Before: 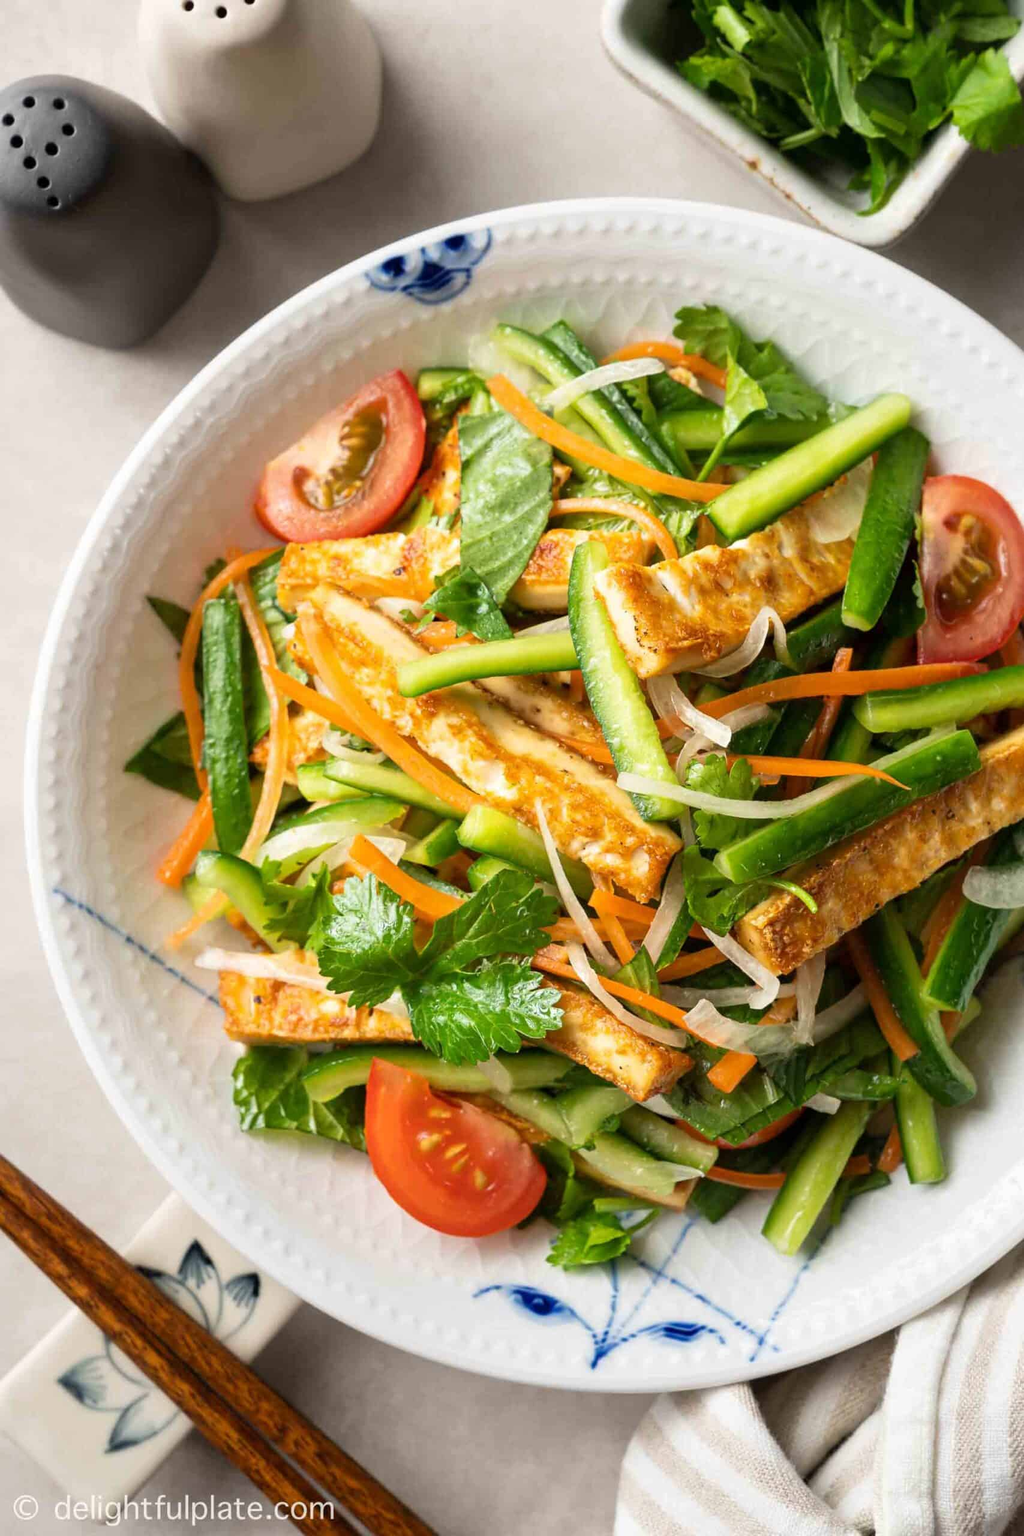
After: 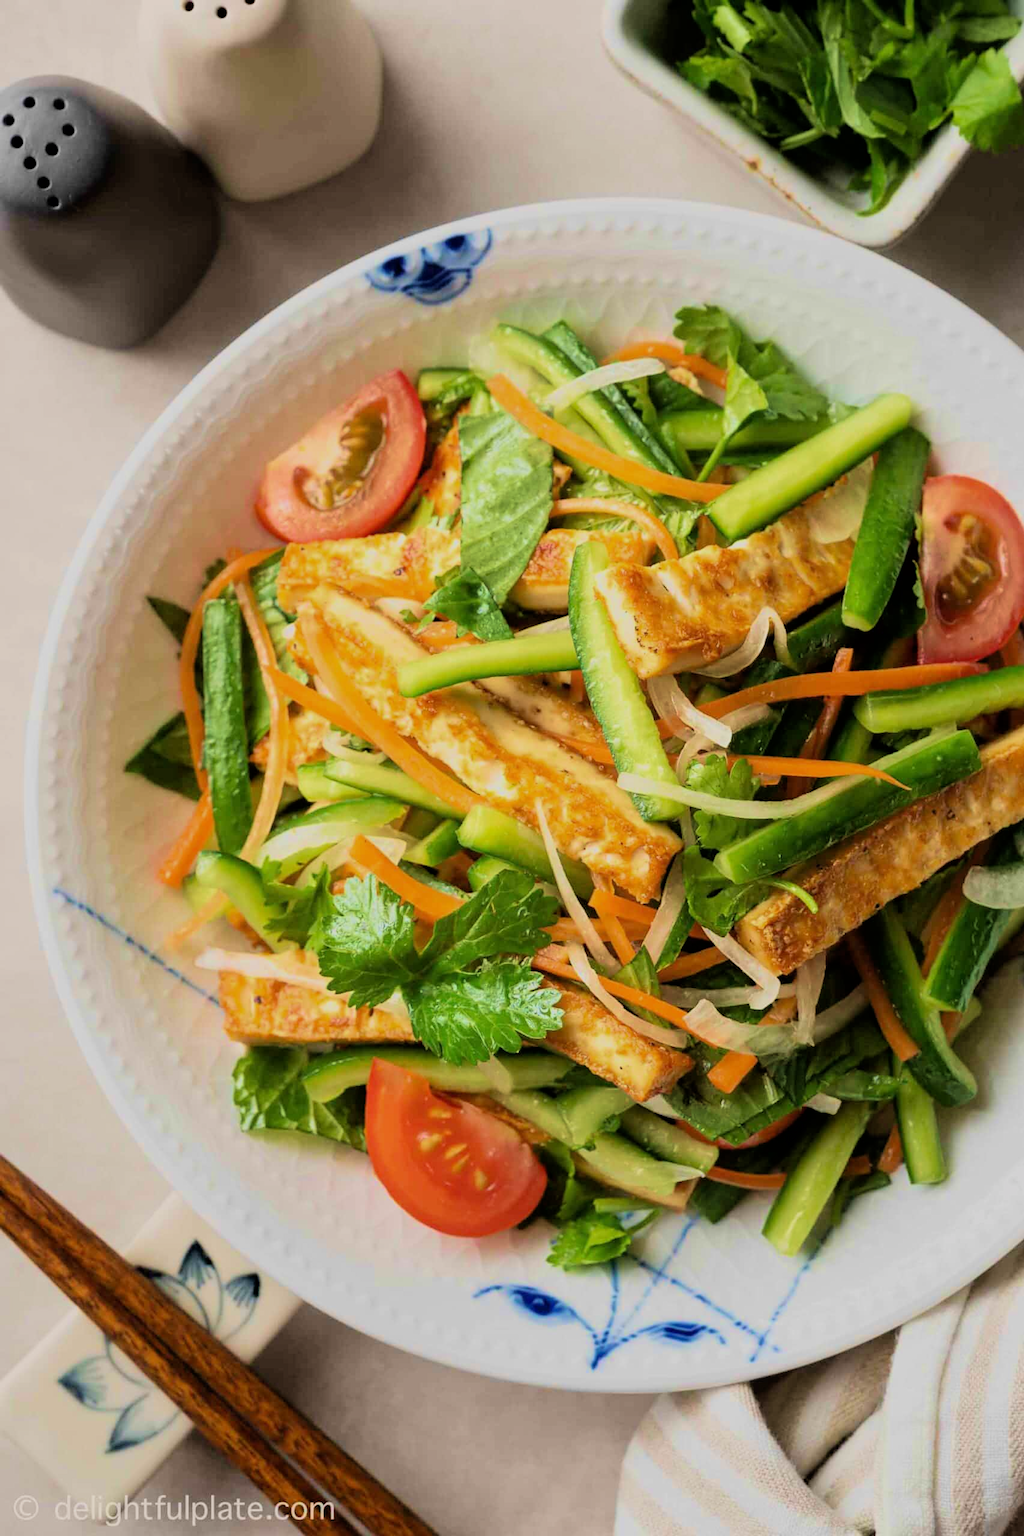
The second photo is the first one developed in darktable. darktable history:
filmic rgb: black relative exposure -7.65 EV, white relative exposure 4.56 EV, hardness 3.61, color science v6 (2022)
velvia: strength 50%
